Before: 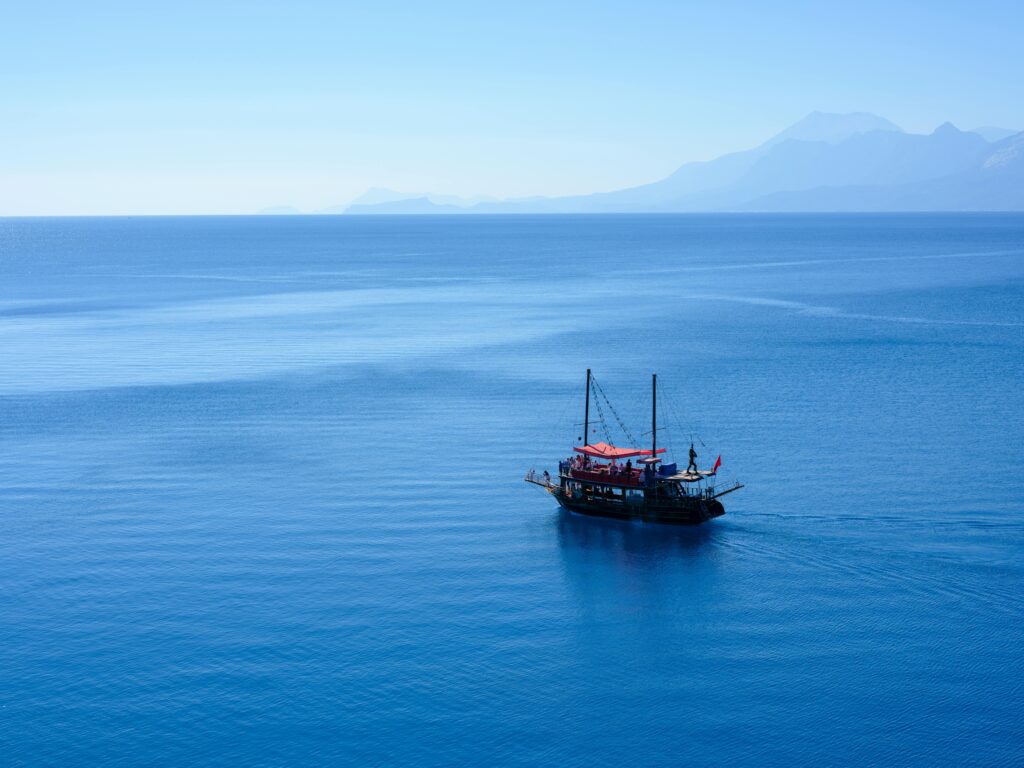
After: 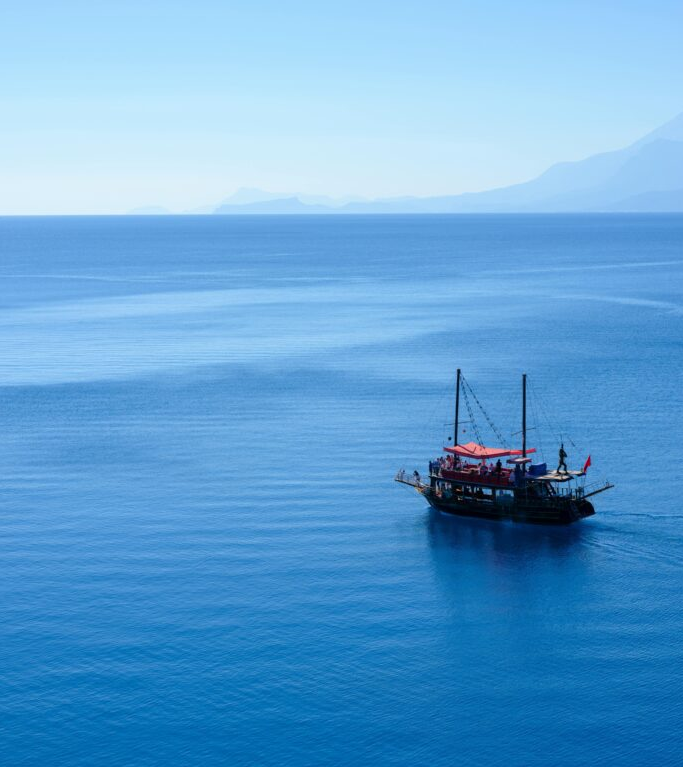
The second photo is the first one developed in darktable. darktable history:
crop and rotate: left 12.702%, right 20.541%
